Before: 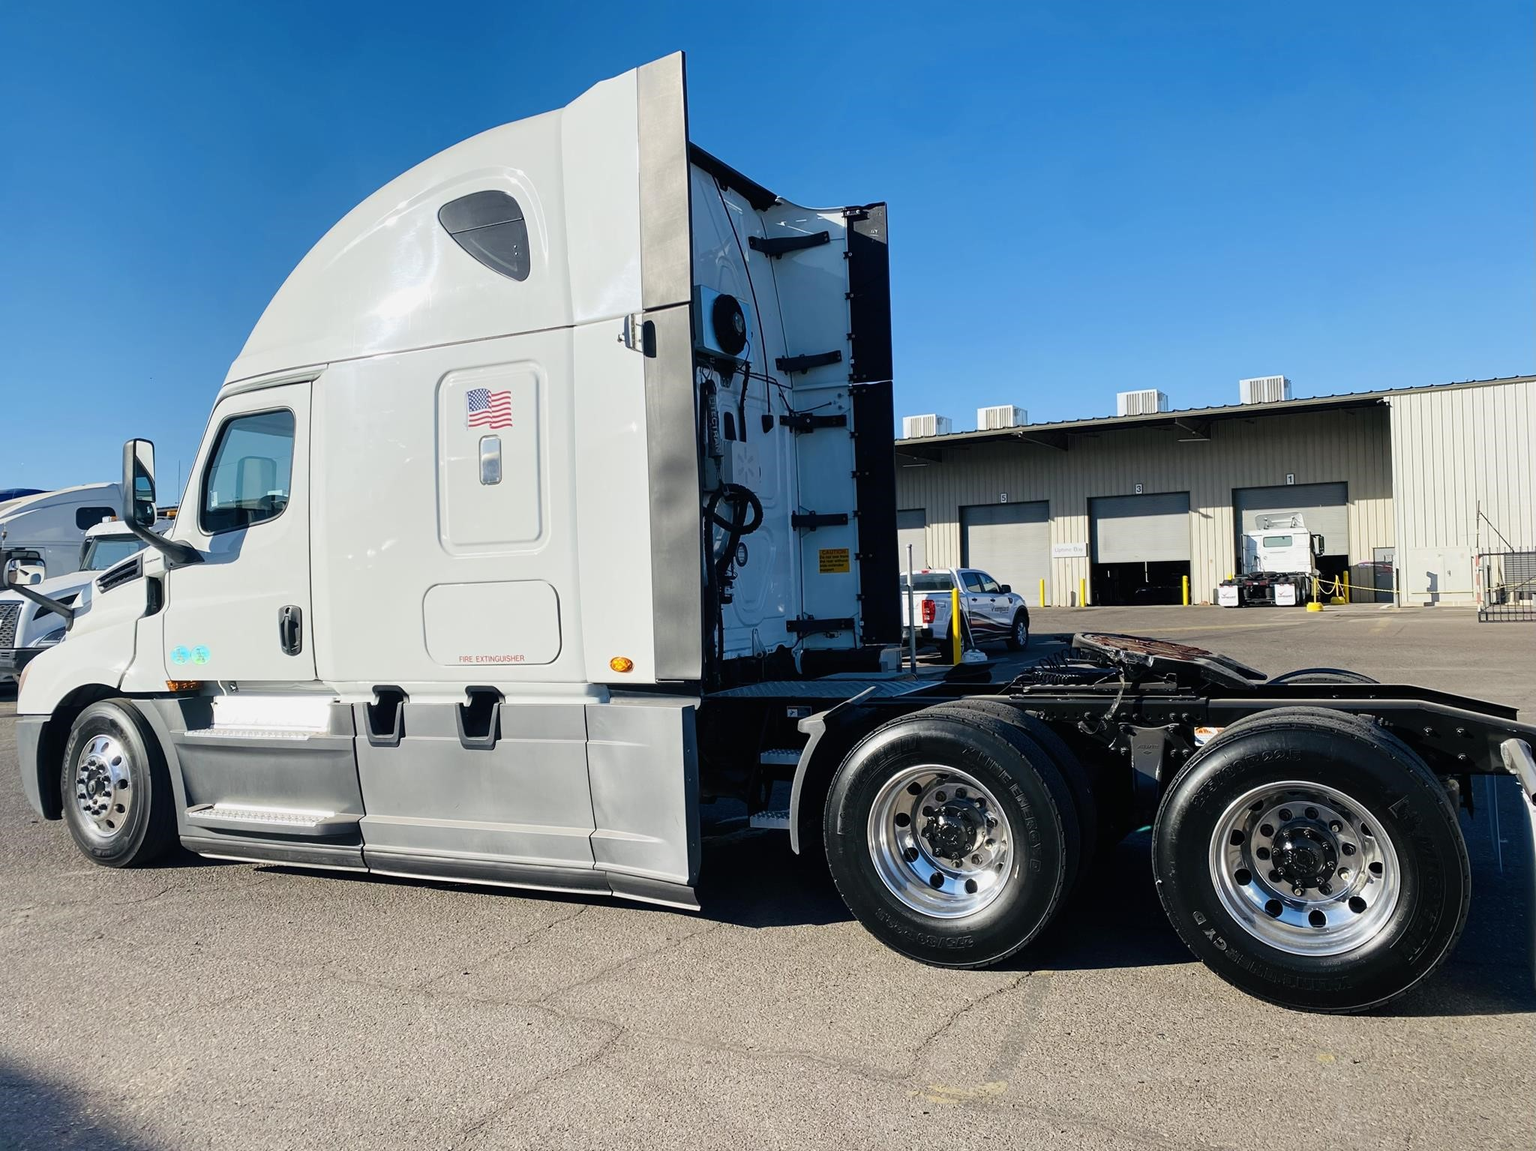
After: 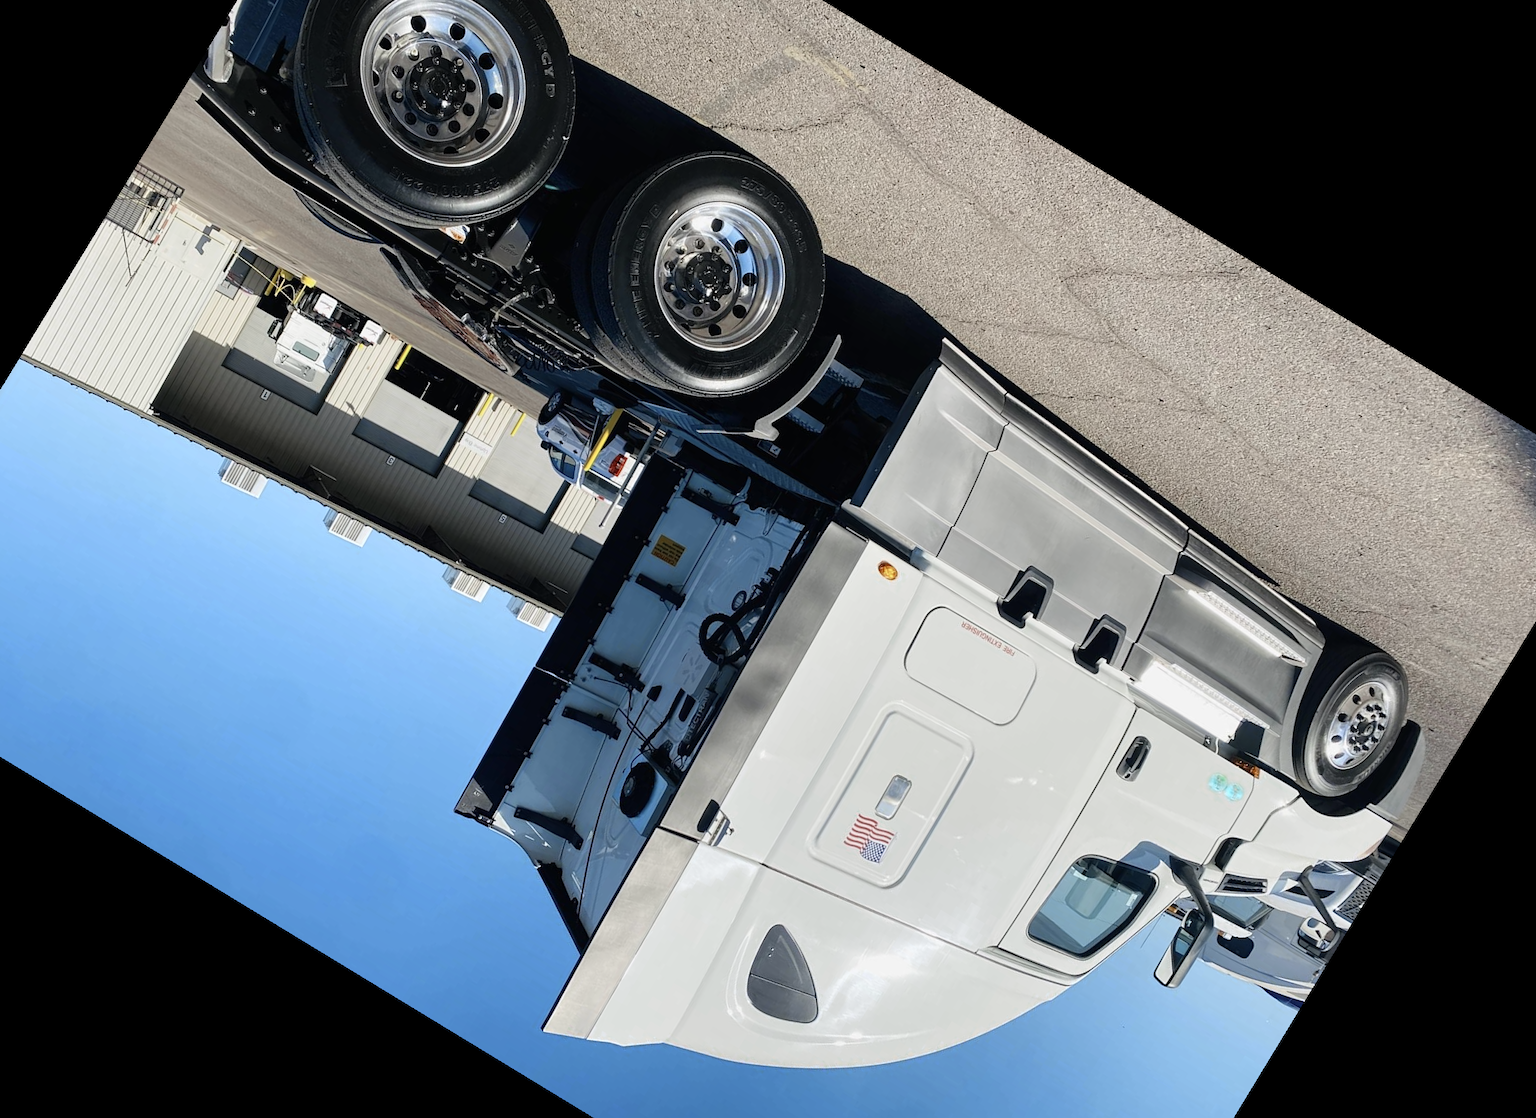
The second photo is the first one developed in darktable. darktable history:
tone equalizer: on, module defaults
color zones: curves: ch0 [(0, 0.5) (0.125, 0.4) (0.25, 0.5) (0.375, 0.4) (0.5, 0.4) (0.625, 0.6) (0.75, 0.6) (0.875, 0.5)]; ch1 [(0, 0.35) (0.125, 0.45) (0.25, 0.35) (0.375, 0.35) (0.5, 0.35) (0.625, 0.35) (0.75, 0.45) (0.875, 0.35)]; ch2 [(0, 0.6) (0.125, 0.5) (0.25, 0.5) (0.375, 0.6) (0.5, 0.6) (0.625, 0.5) (0.75, 0.5) (0.875, 0.5)]
crop and rotate: angle 148.68°, left 9.111%, top 15.603%, right 4.588%, bottom 17.041%
